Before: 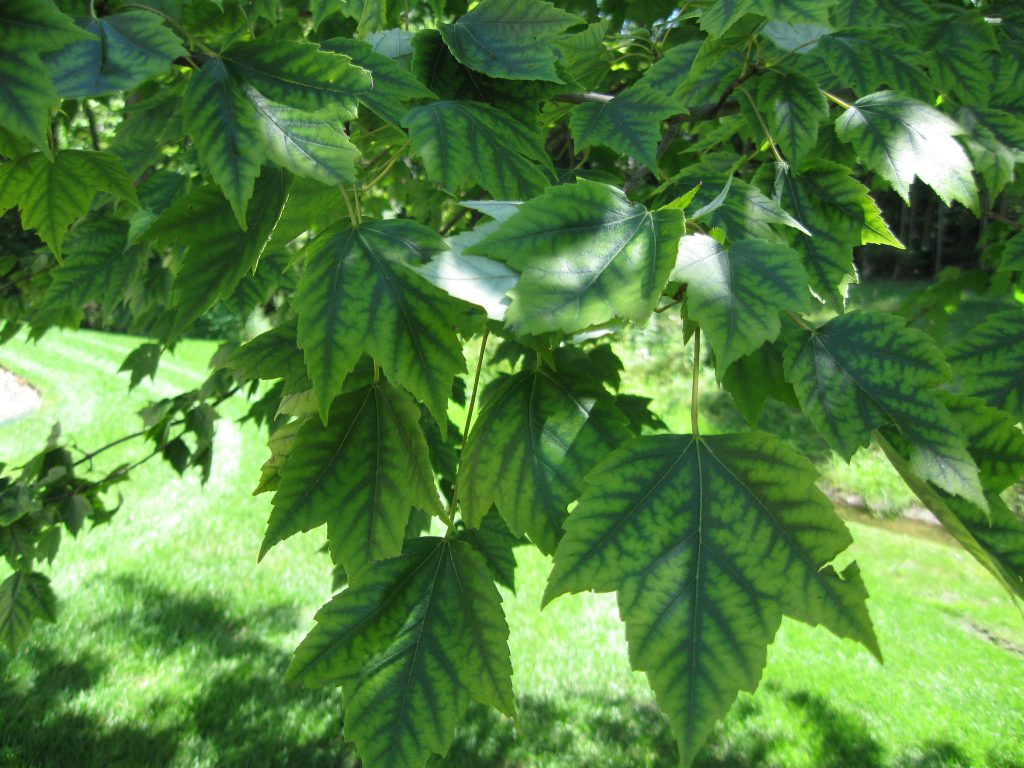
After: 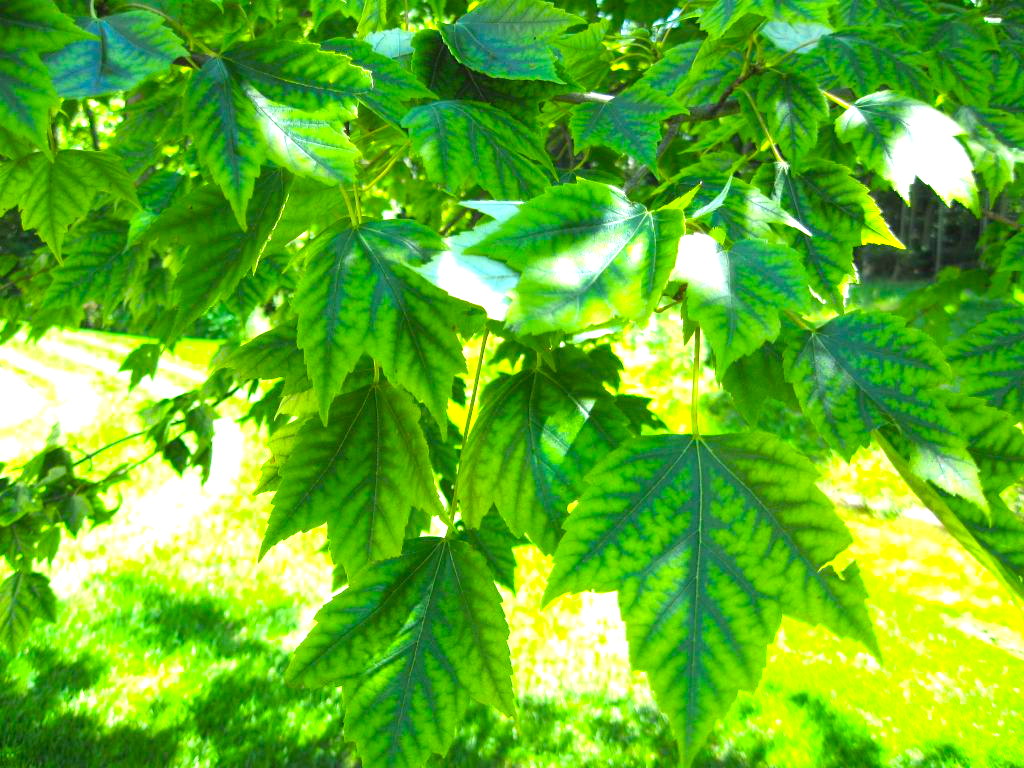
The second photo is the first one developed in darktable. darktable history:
color balance rgb: linear chroma grading › global chroma 15%, perceptual saturation grading › global saturation 30%
exposure: black level correction 0, exposure 1.45 EV, compensate exposure bias true, compensate highlight preservation false
white balance: emerald 1
